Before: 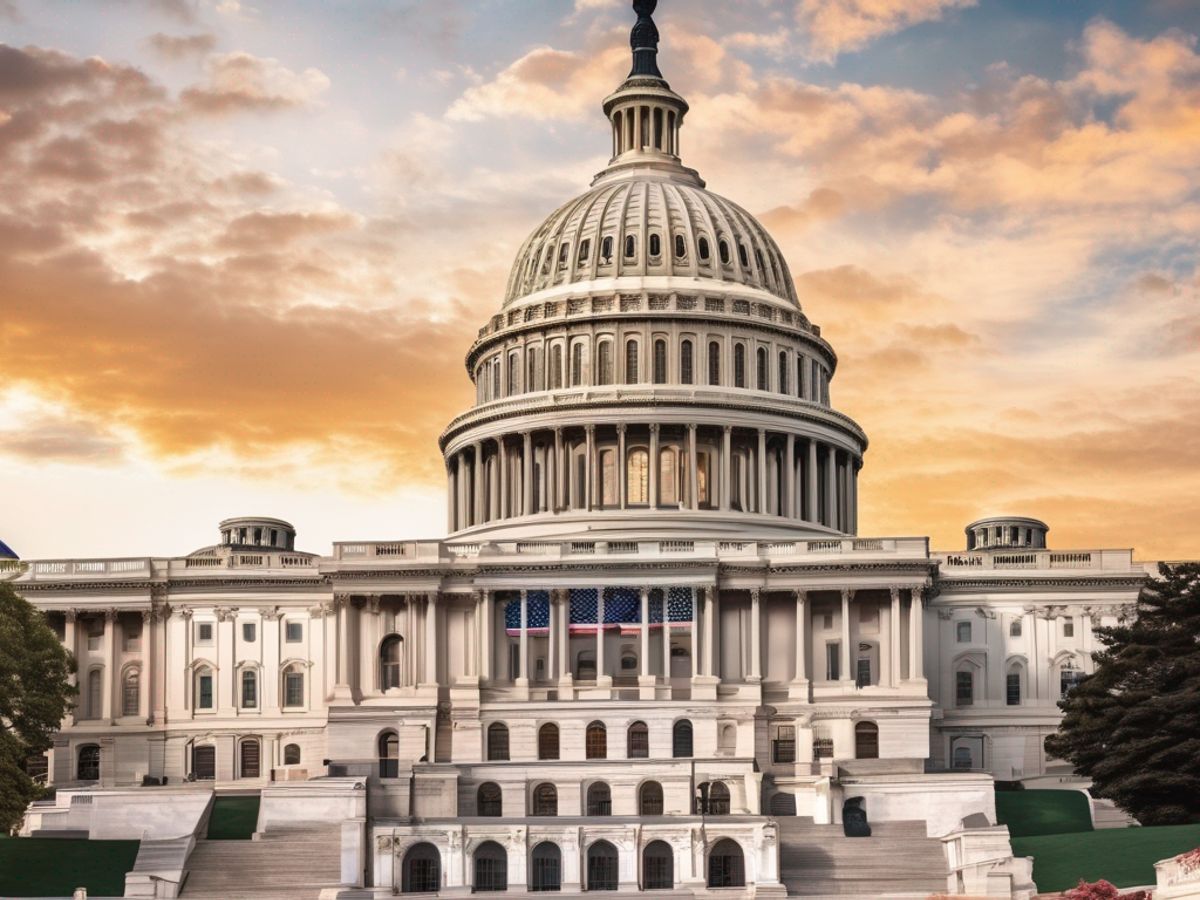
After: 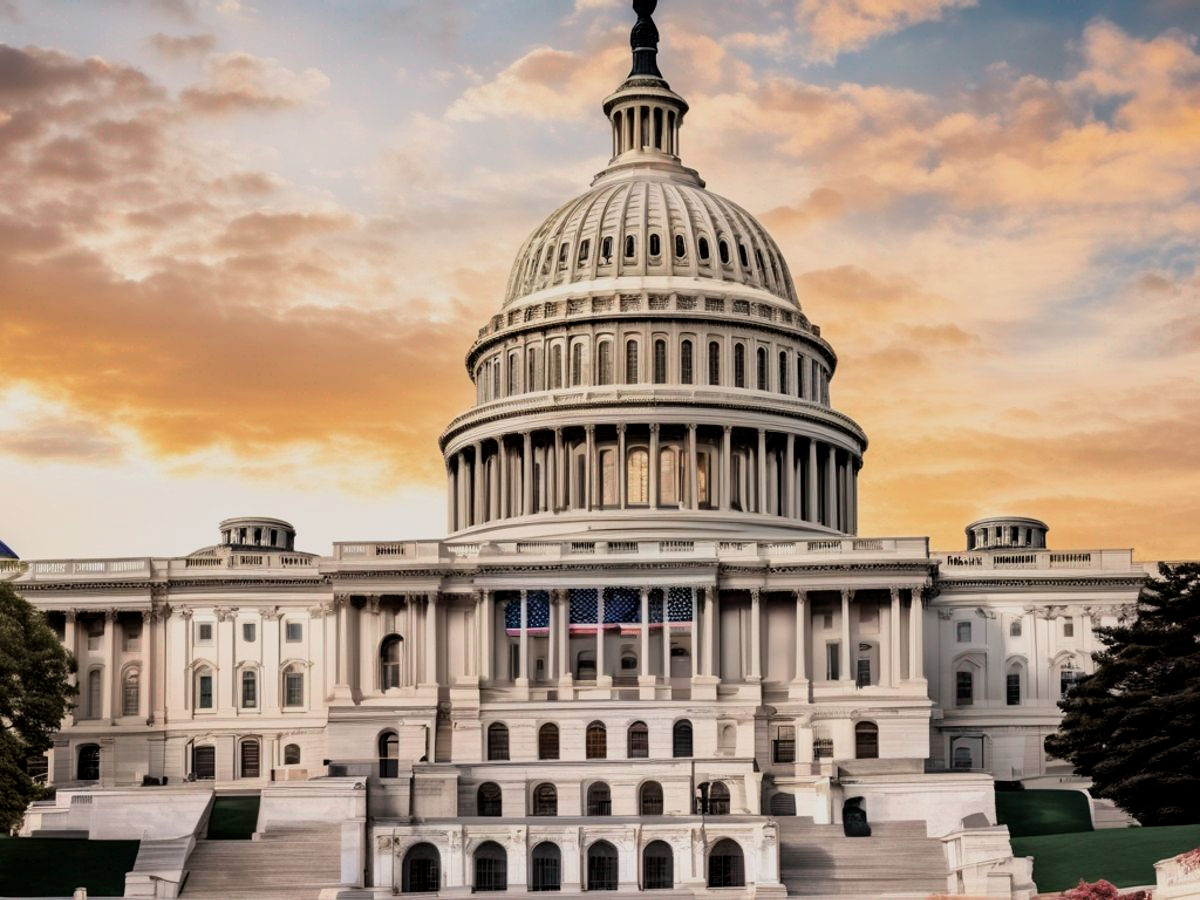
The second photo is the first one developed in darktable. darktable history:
filmic rgb: black relative exposure -7.73 EV, white relative exposure 4.38 EV, target black luminance 0%, hardness 3.75, latitude 50.65%, contrast 1.078, highlights saturation mix 9.55%, shadows ↔ highlights balance -0.235%, color science v6 (2022)
